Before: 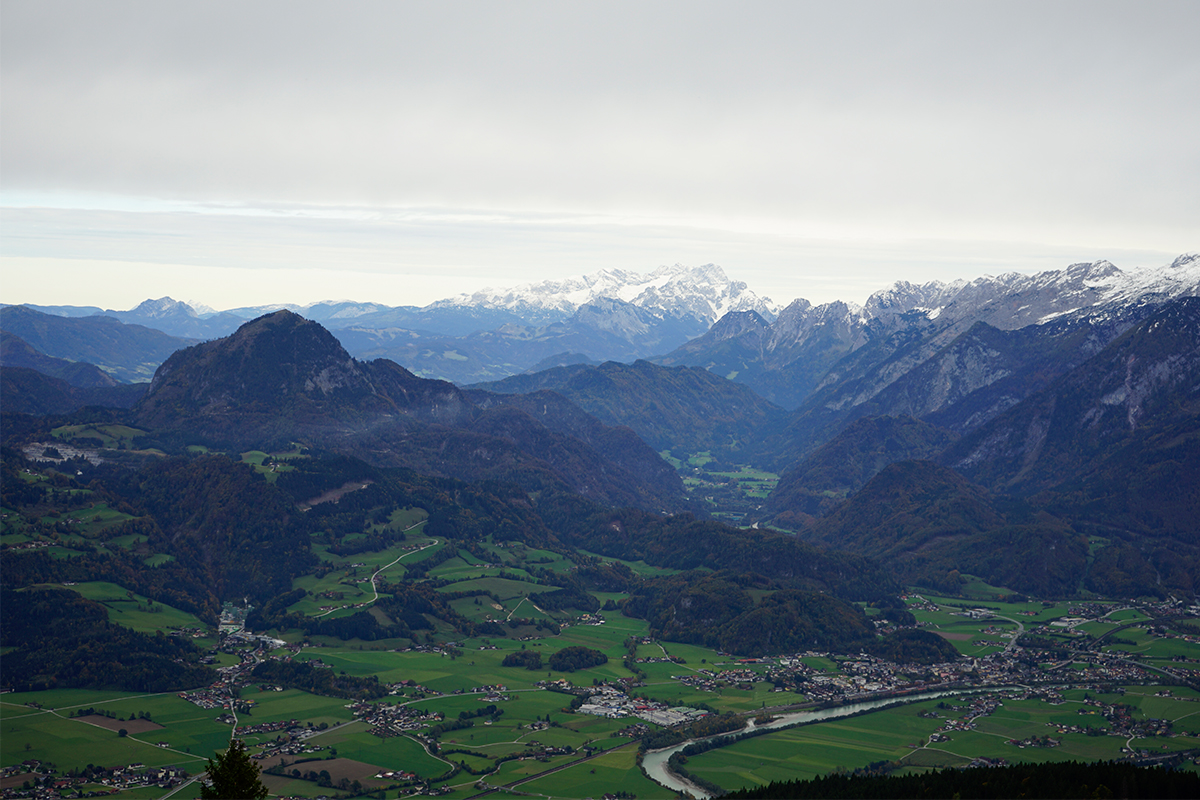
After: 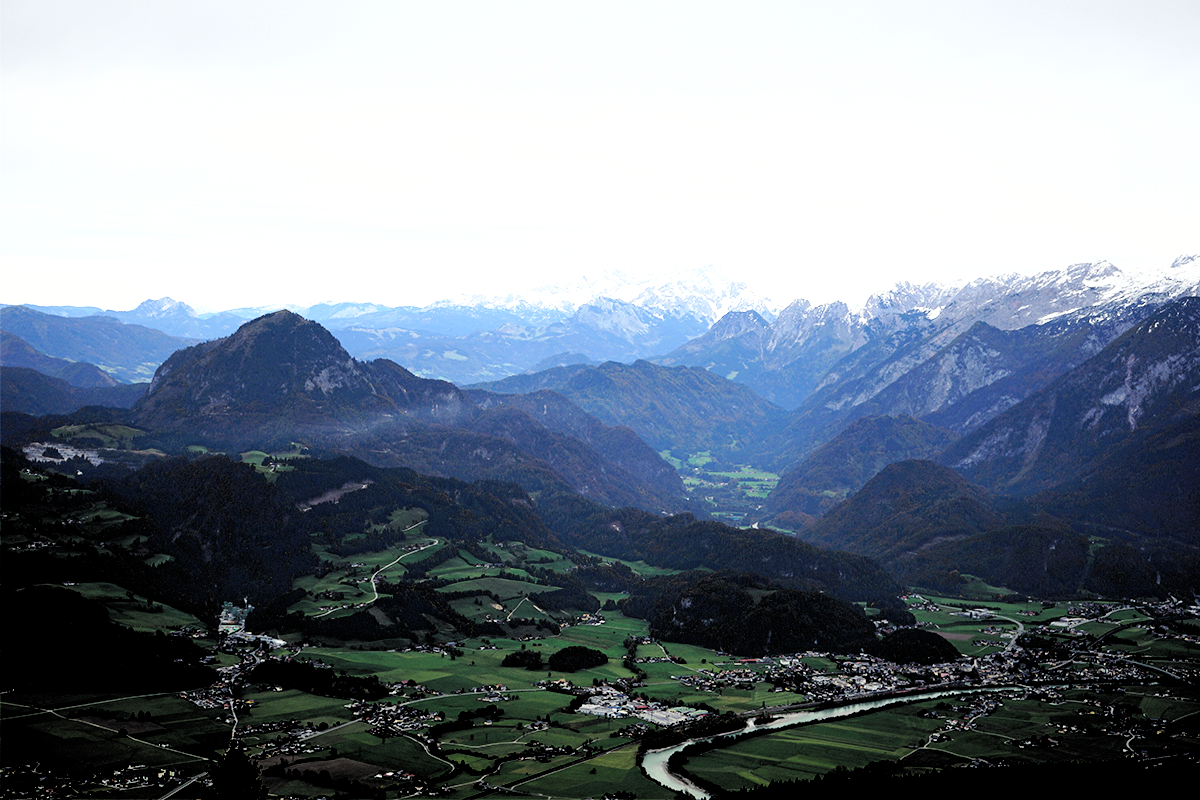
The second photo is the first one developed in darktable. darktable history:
exposure: exposure 0.207 EV, compensate highlight preservation false
filmic rgb: middle gray luminance 13.55%, black relative exposure -1.97 EV, white relative exposure 3.1 EV, threshold 6 EV, target black luminance 0%, hardness 1.79, latitude 59.23%, contrast 1.728, highlights saturation mix 5%, shadows ↔ highlights balance -37.52%, add noise in highlights 0, color science v3 (2019), use custom middle-gray values true, iterations of high-quality reconstruction 0, contrast in highlights soft, enable highlight reconstruction true
